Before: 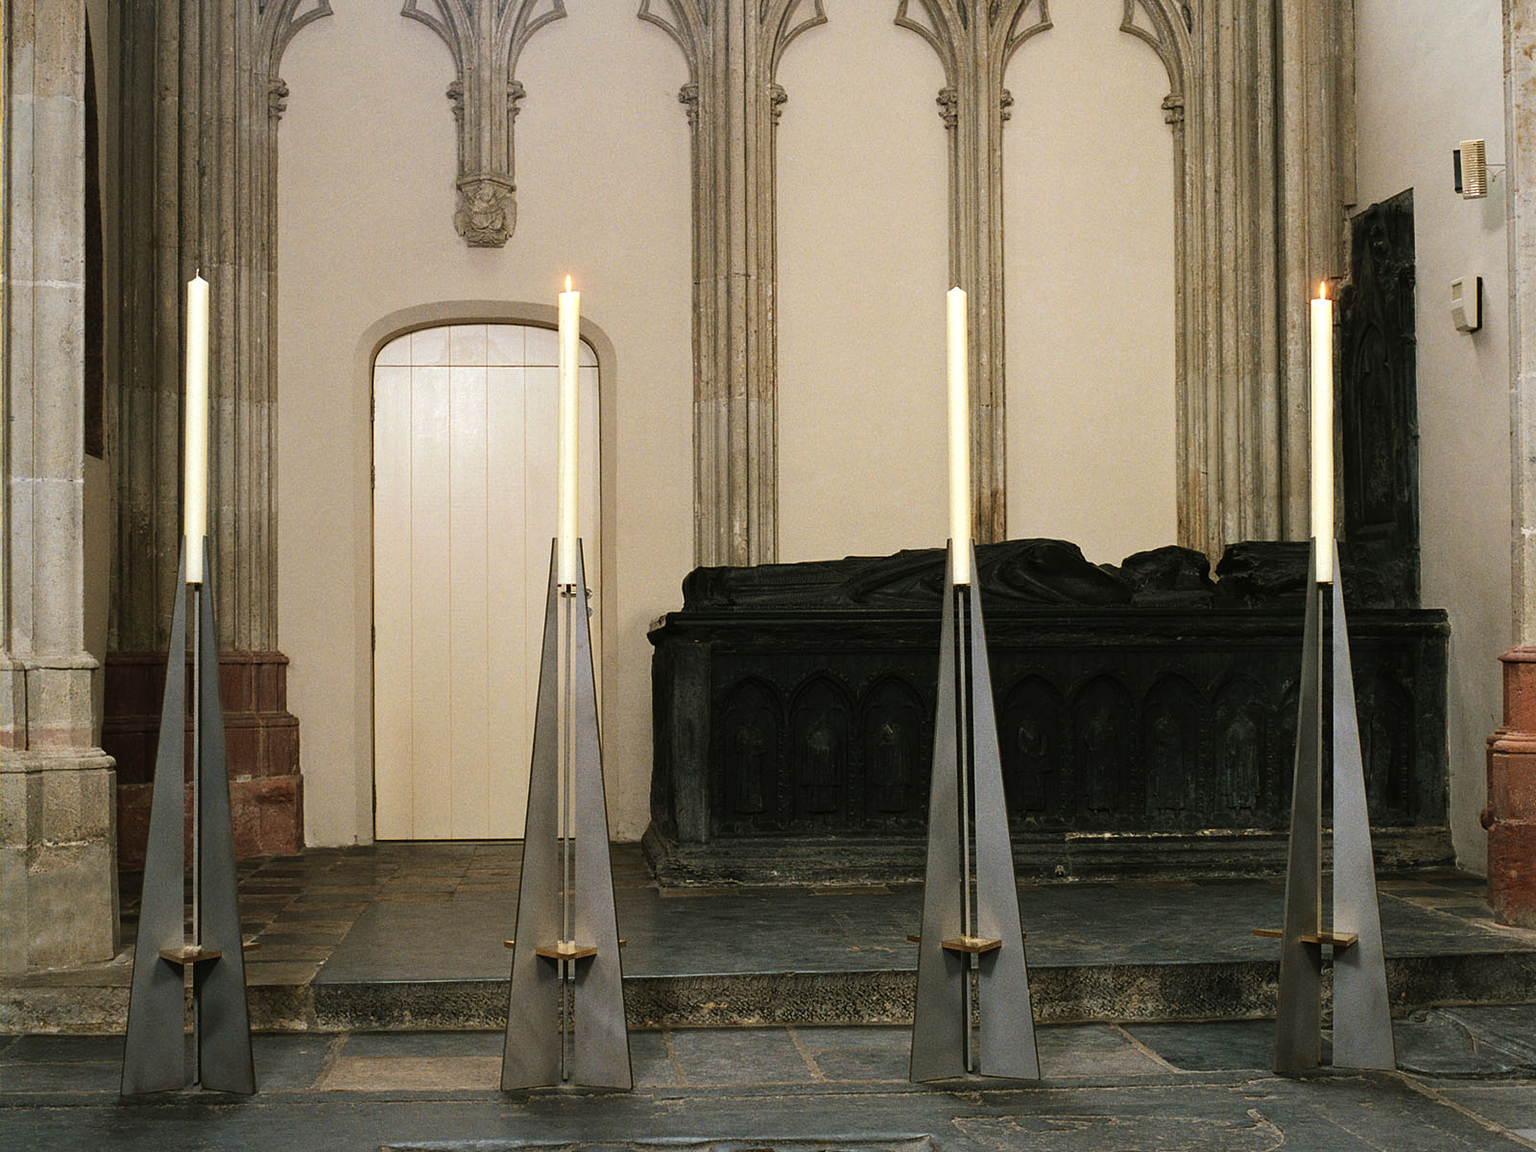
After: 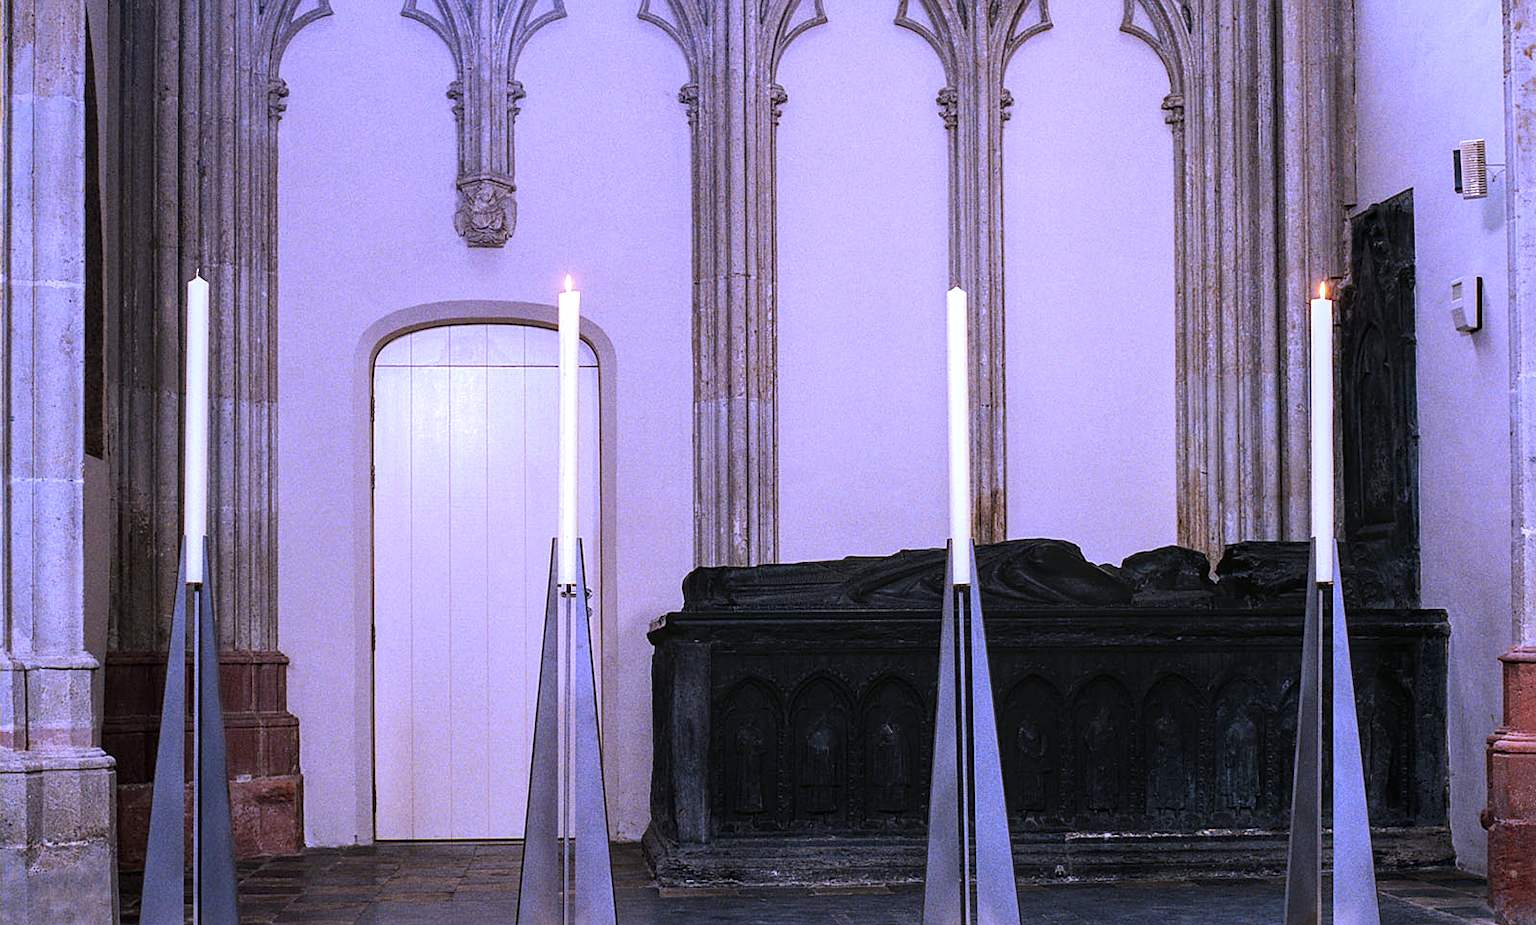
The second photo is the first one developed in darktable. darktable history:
crop: bottom 19.644%
contrast brightness saturation: saturation 0.18
rotate and perspective: automatic cropping original format, crop left 0, crop top 0
tone equalizer: on, module defaults
sharpen: amount 0.2
white balance: red 0.98, blue 1.61
local contrast: on, module defaults
